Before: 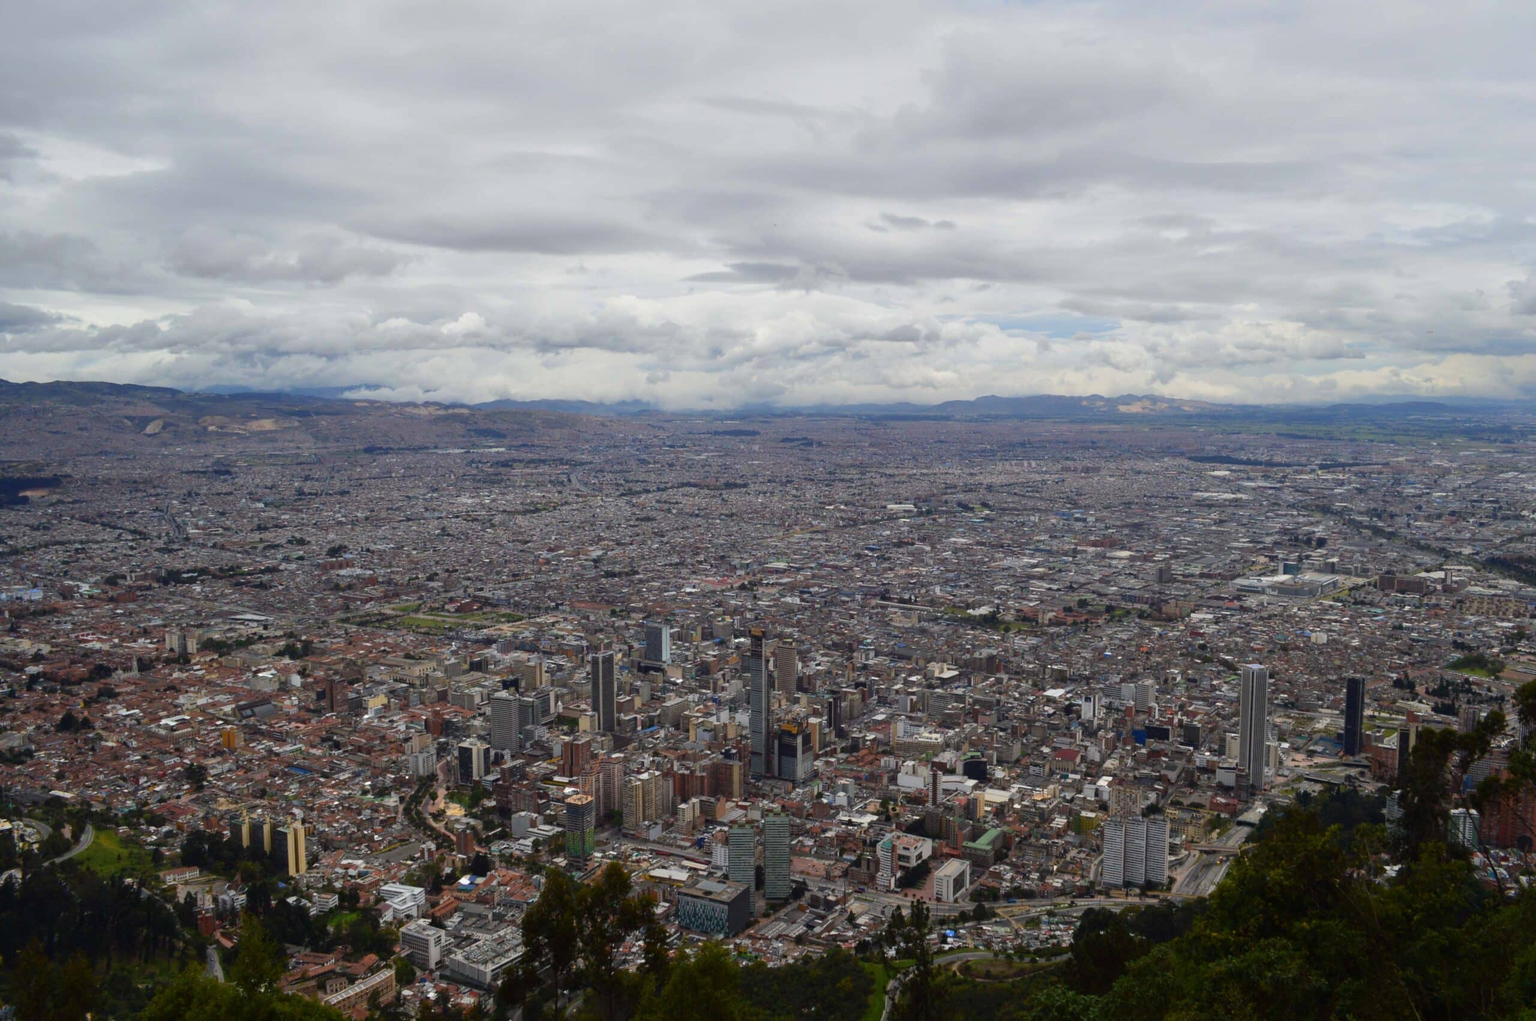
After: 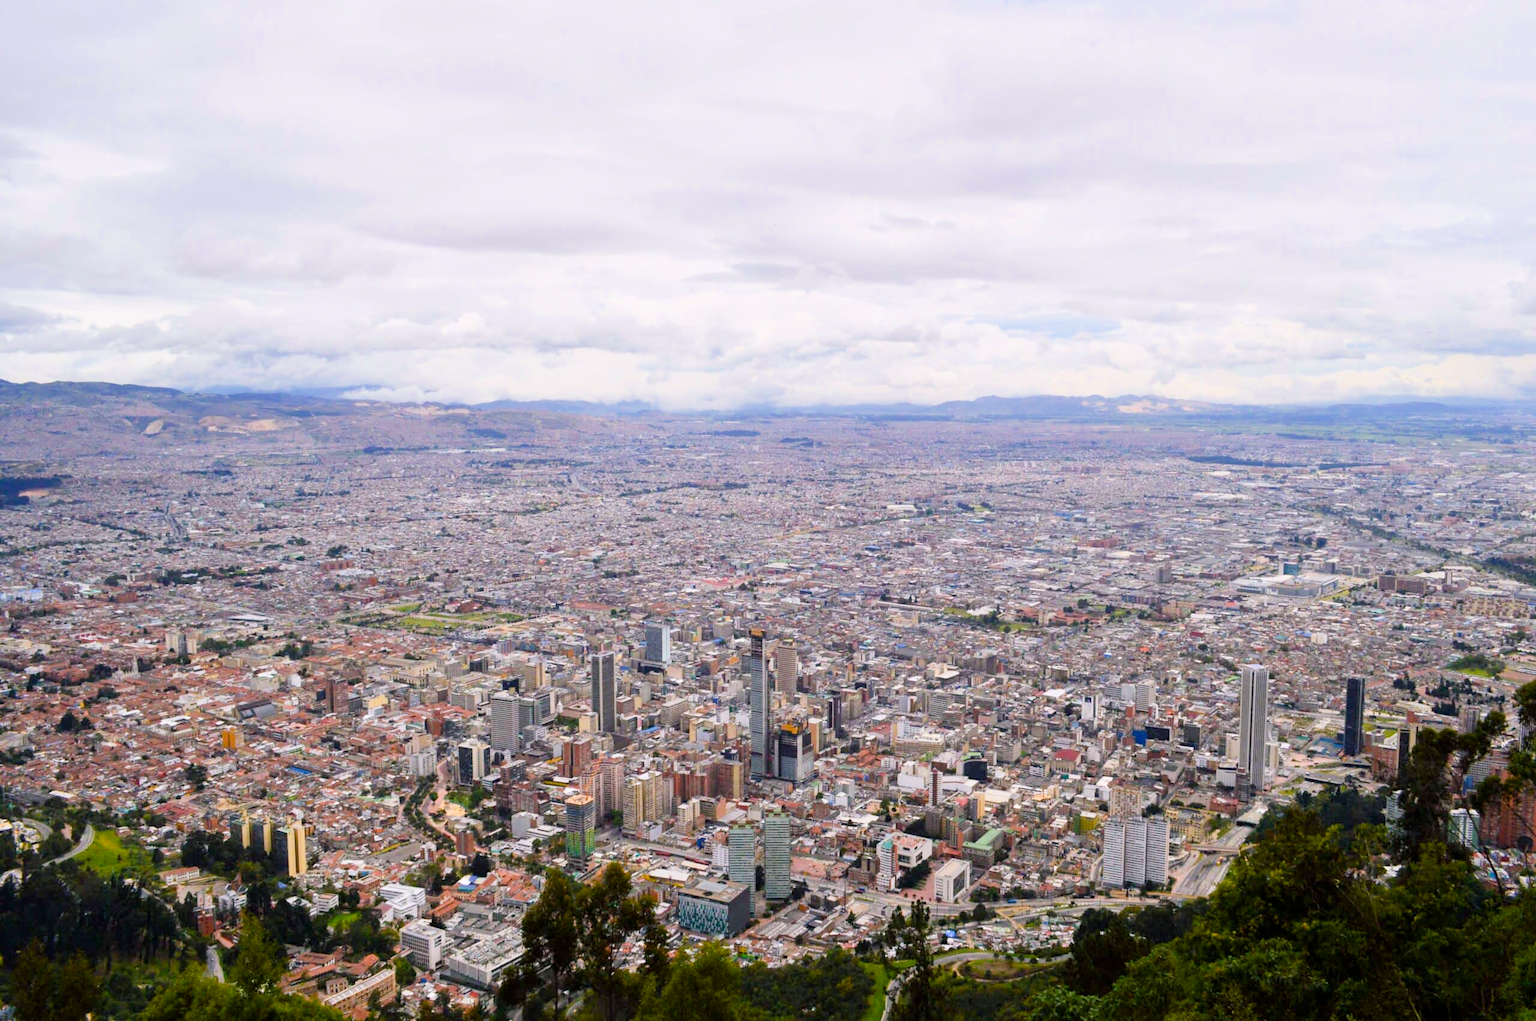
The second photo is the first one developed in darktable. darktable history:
exposure: black level correction 0.001, exposure 1.735 EV, compensate highlight preservation false
color balance rgb: shadows lift › chroma 2%, shadows lift › hue 217.2°, power › chroma 0.25%, power › hue 60°, highlights gain › chroma 1.5%, highlights gain › hue 309.6°, global offset › luminance -0.25%, perceptual saturation grading › global saturation 15%, global vibrance 15%
filmic rgb: black relative exposure -7.65 EV, white relative exposure 4.56 EV, hardness 3.61
